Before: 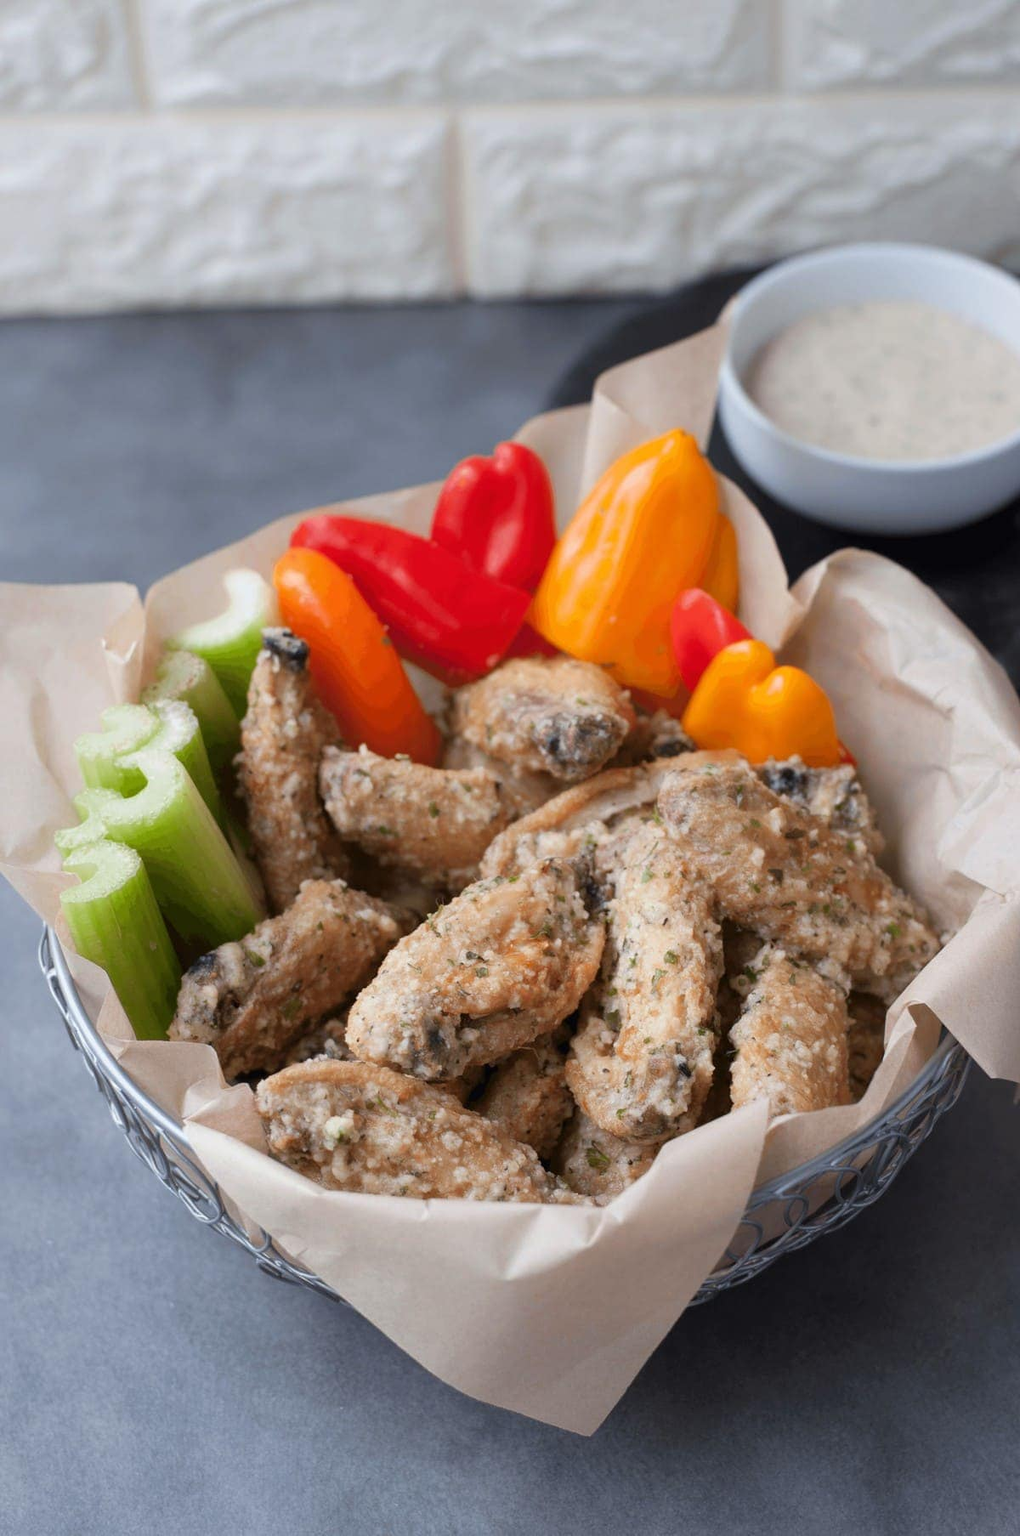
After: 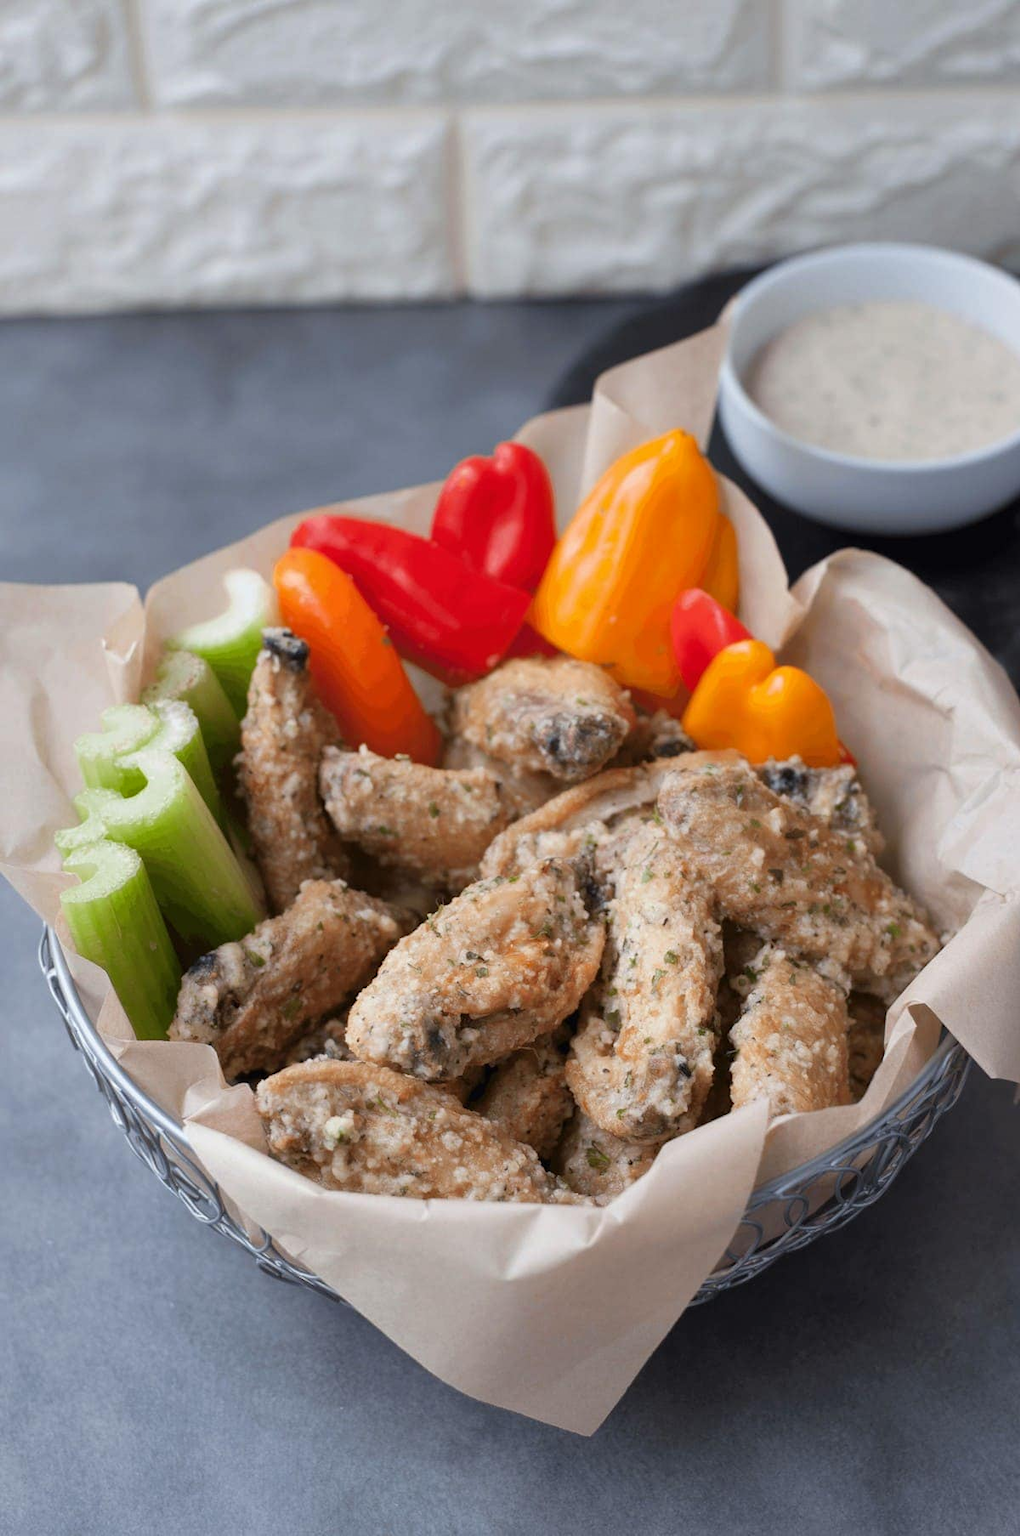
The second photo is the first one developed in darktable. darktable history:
shadows and highlights: shadows 33.93, highlights -34.96, soften with gaussian
